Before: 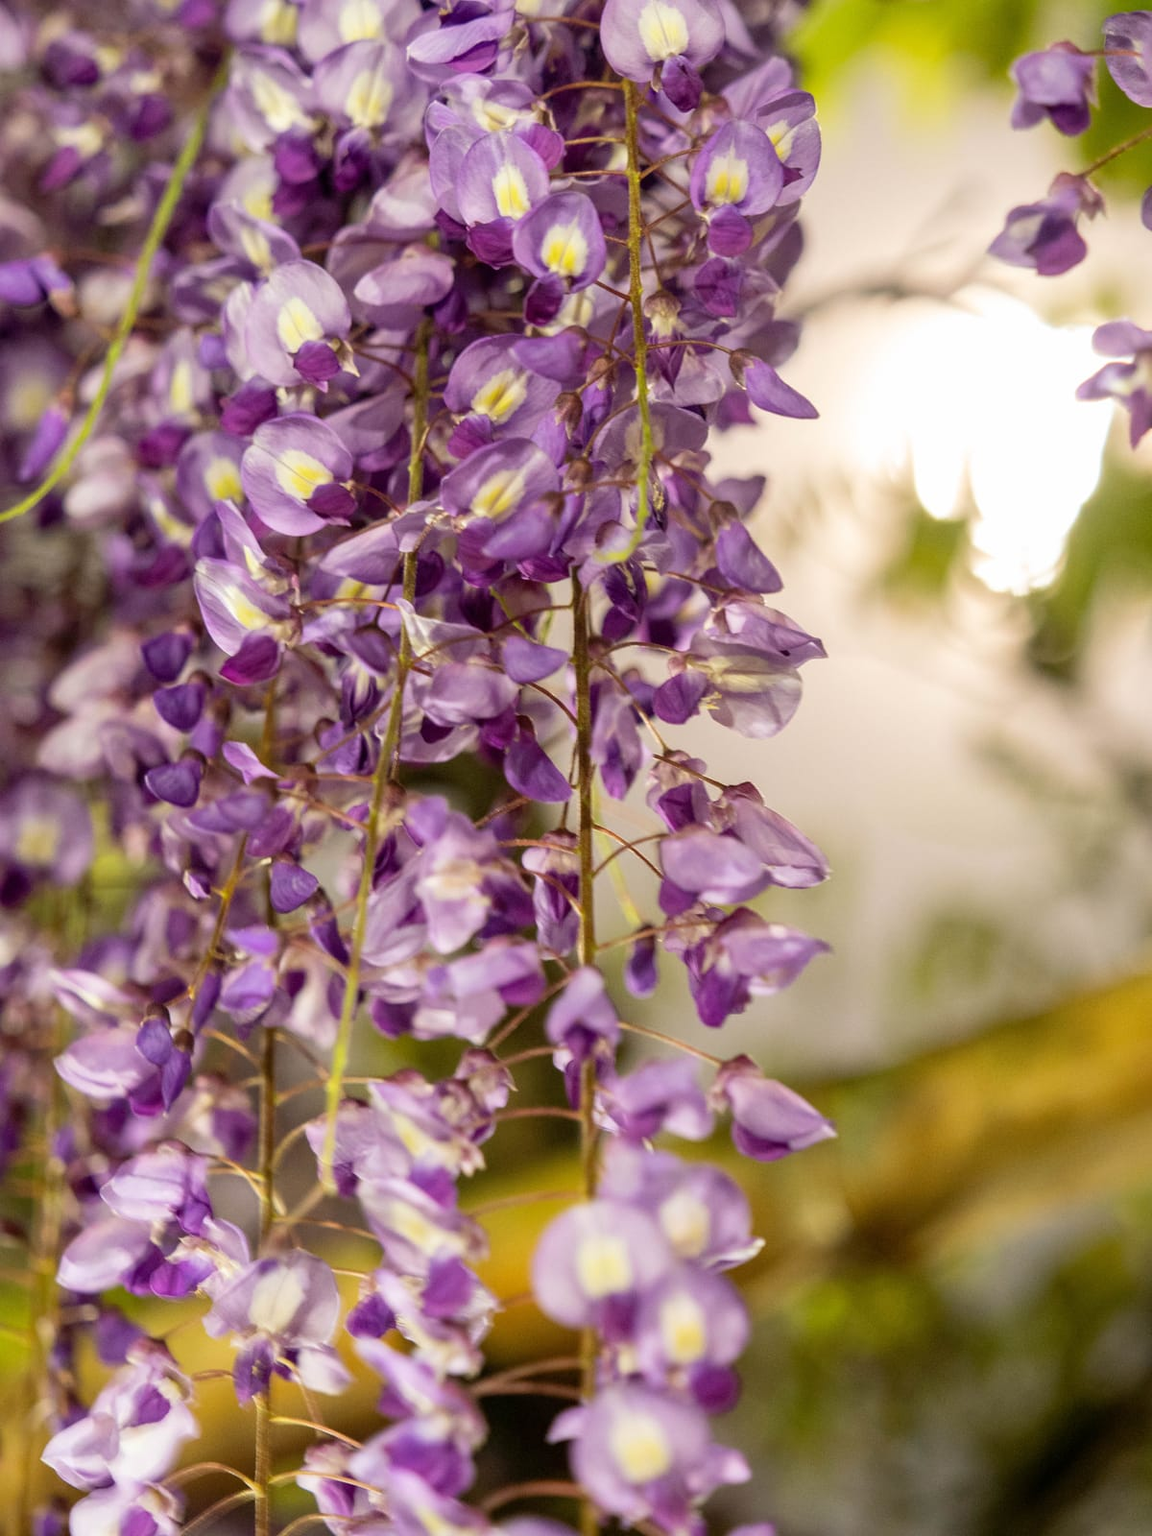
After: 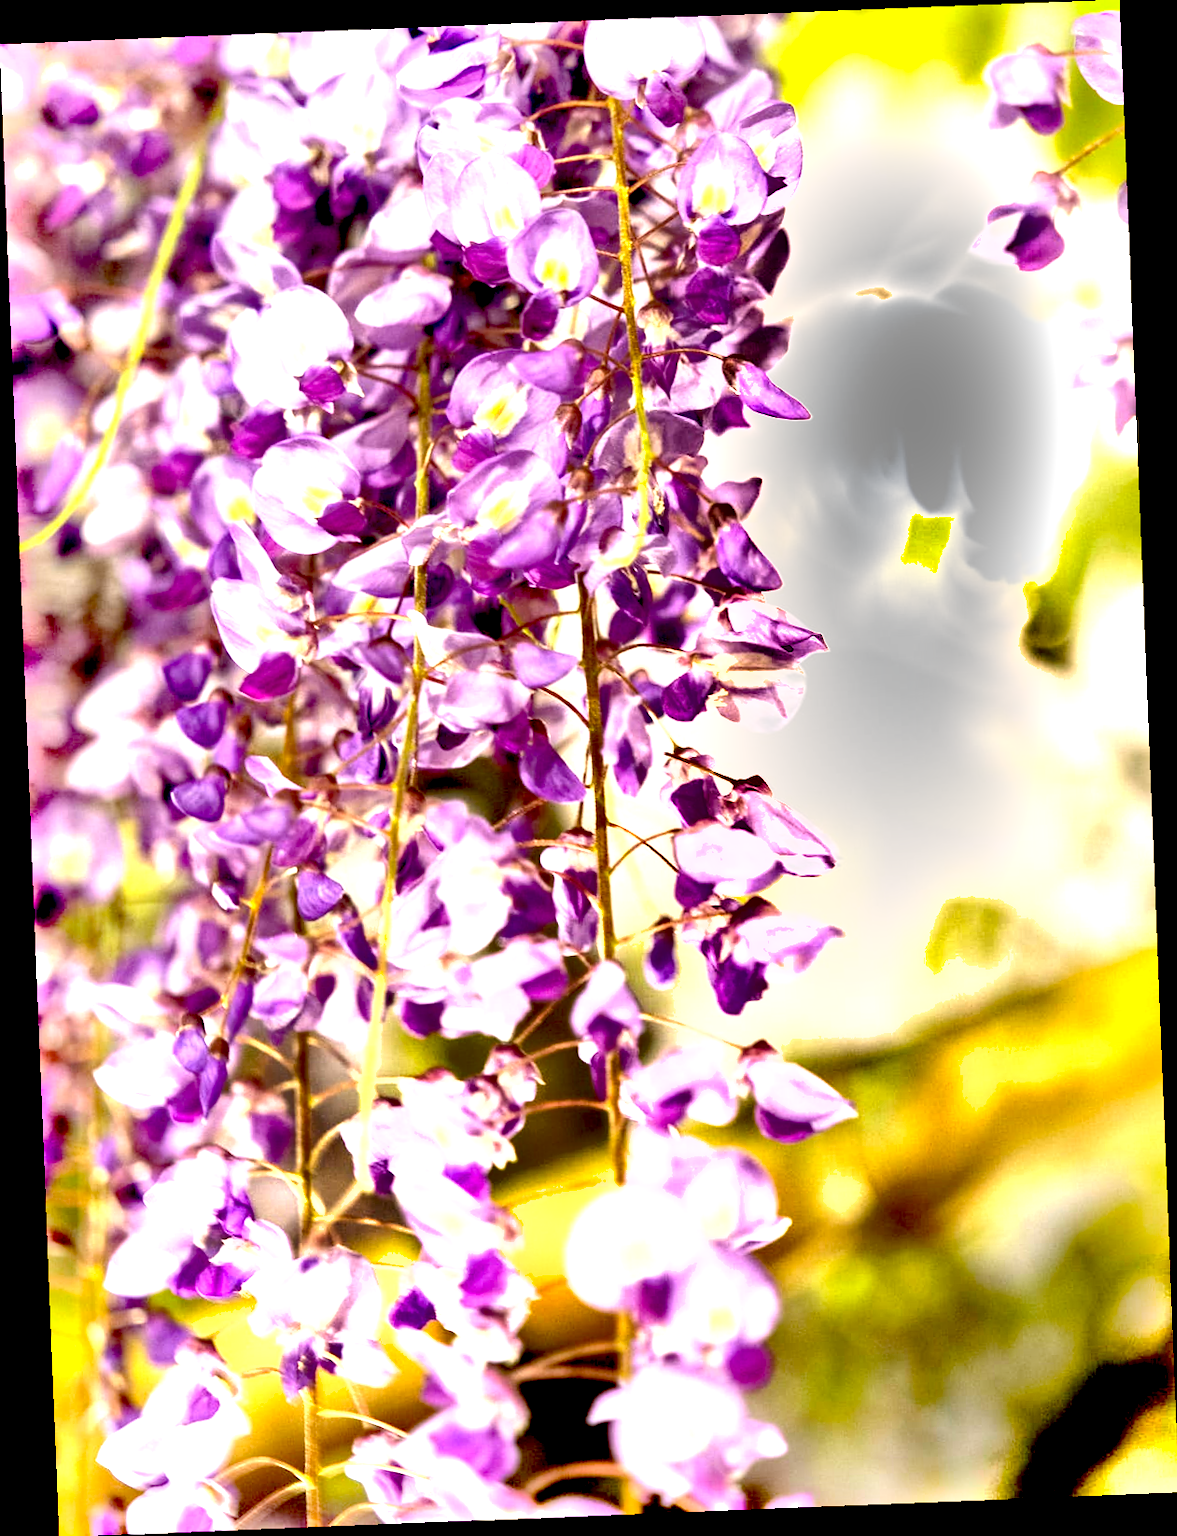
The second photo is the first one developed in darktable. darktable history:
rotate and perspective: rotation -2.29°, automatic cropping off
shadows and highlights: soften with gaussian
exposure: black level correction 0.016, exposure 1.774 EV, compensate highlight preservation false
